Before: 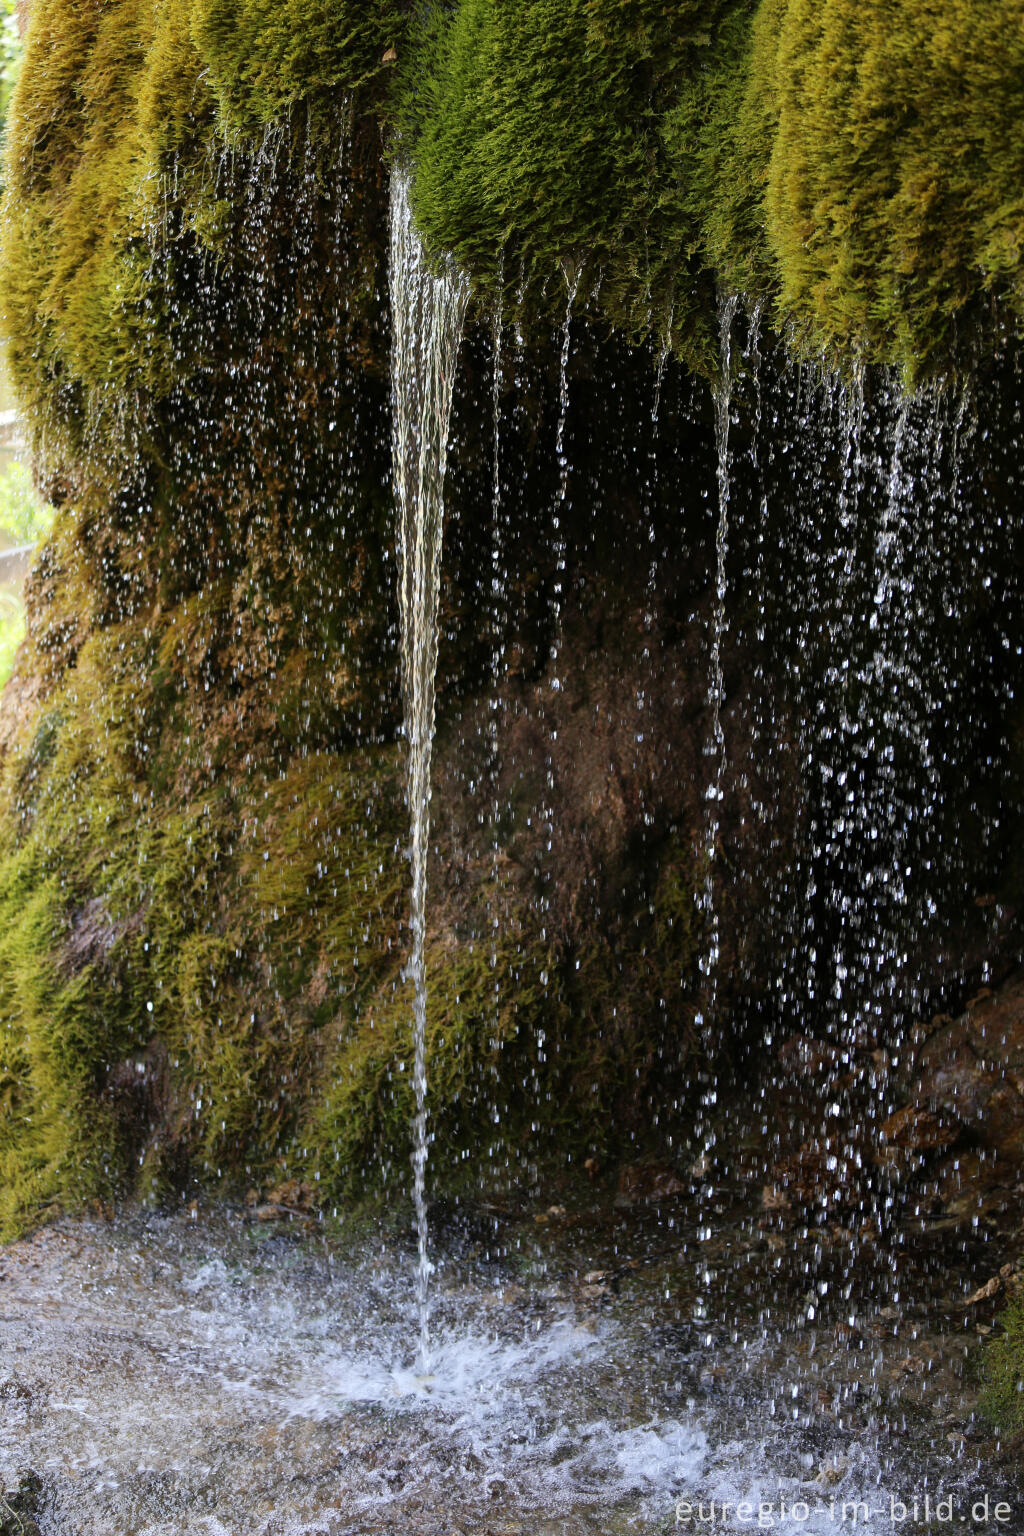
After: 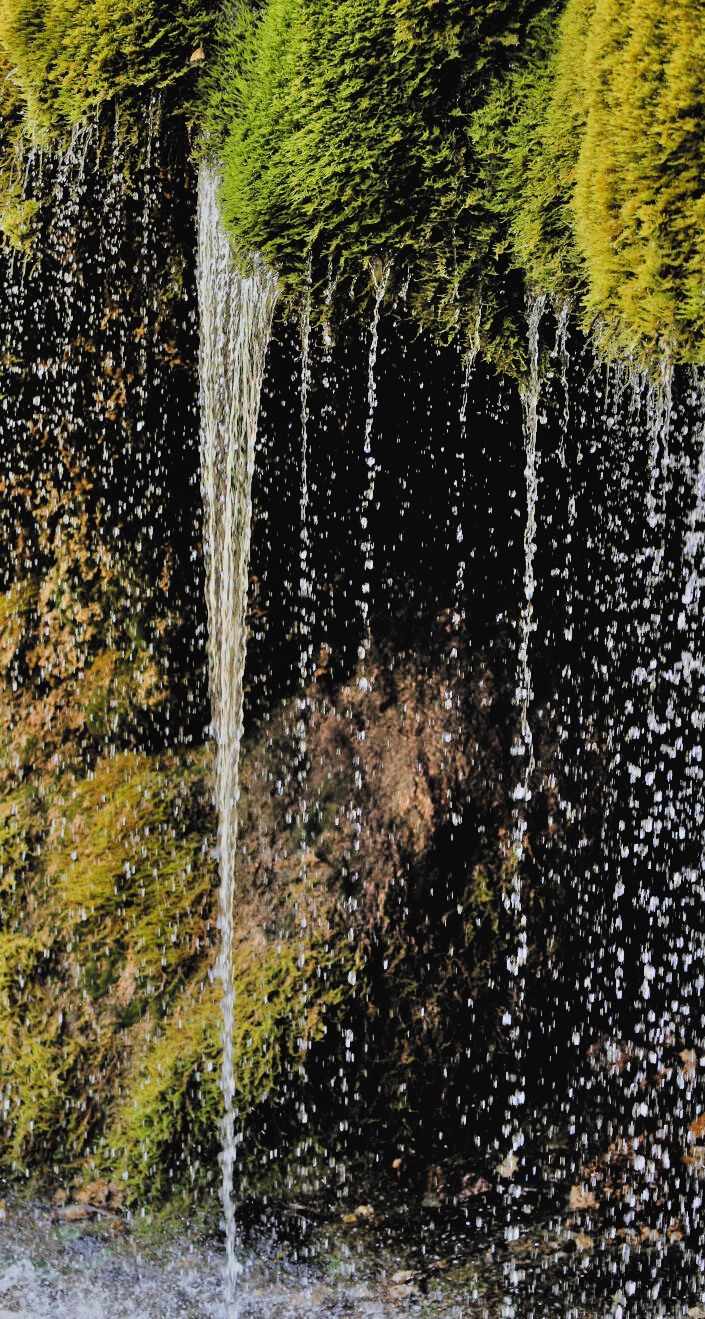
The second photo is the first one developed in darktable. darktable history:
tone equalizer: -7 EV 0.151 EV, -6 EV 0.596 EV, -5 EV 1.14 EV, -4 EV 1.3 EV, -3 EV 1.14 EV, -2 EV 0.6 EV, -1 EV 0.153 EV
tone curve: curves: ch0 [(0, 0.023) (0.184, 0.168) (0.491, 0.519) (0.748, 0.765) (1, 0.919)]; ch1 [(0, 0) (0.179, 0.173) (0.322, 0.32) (0.424, 0.424) (0.496, 0.501) (0.563, 0.586) (0.761, 0.803) (1, 1)]; ch2 [(0, 0) (0.434, 0.447) (0.483, 0.487) (0.557, 0.541) (0.697, 0.68) (1, 1)], preserve colors none
crop: left 18.778%, right 12.352%, bottom 14.089%
shadows and highlights: shadows 43.57, white point adjustment -1.32, soften with gaussian
filmic rgb: black relative exposure -5.12 EV, white relative exposure 3.96 EV, threshold 3.04 EV, hardness 2.9, contrast 1.2, highlights saturation mix -31.17%, color science v6 (2022), enable highlight reconstruction true
exposure: exposure 0.152 EV, compensate highlight preservation false
